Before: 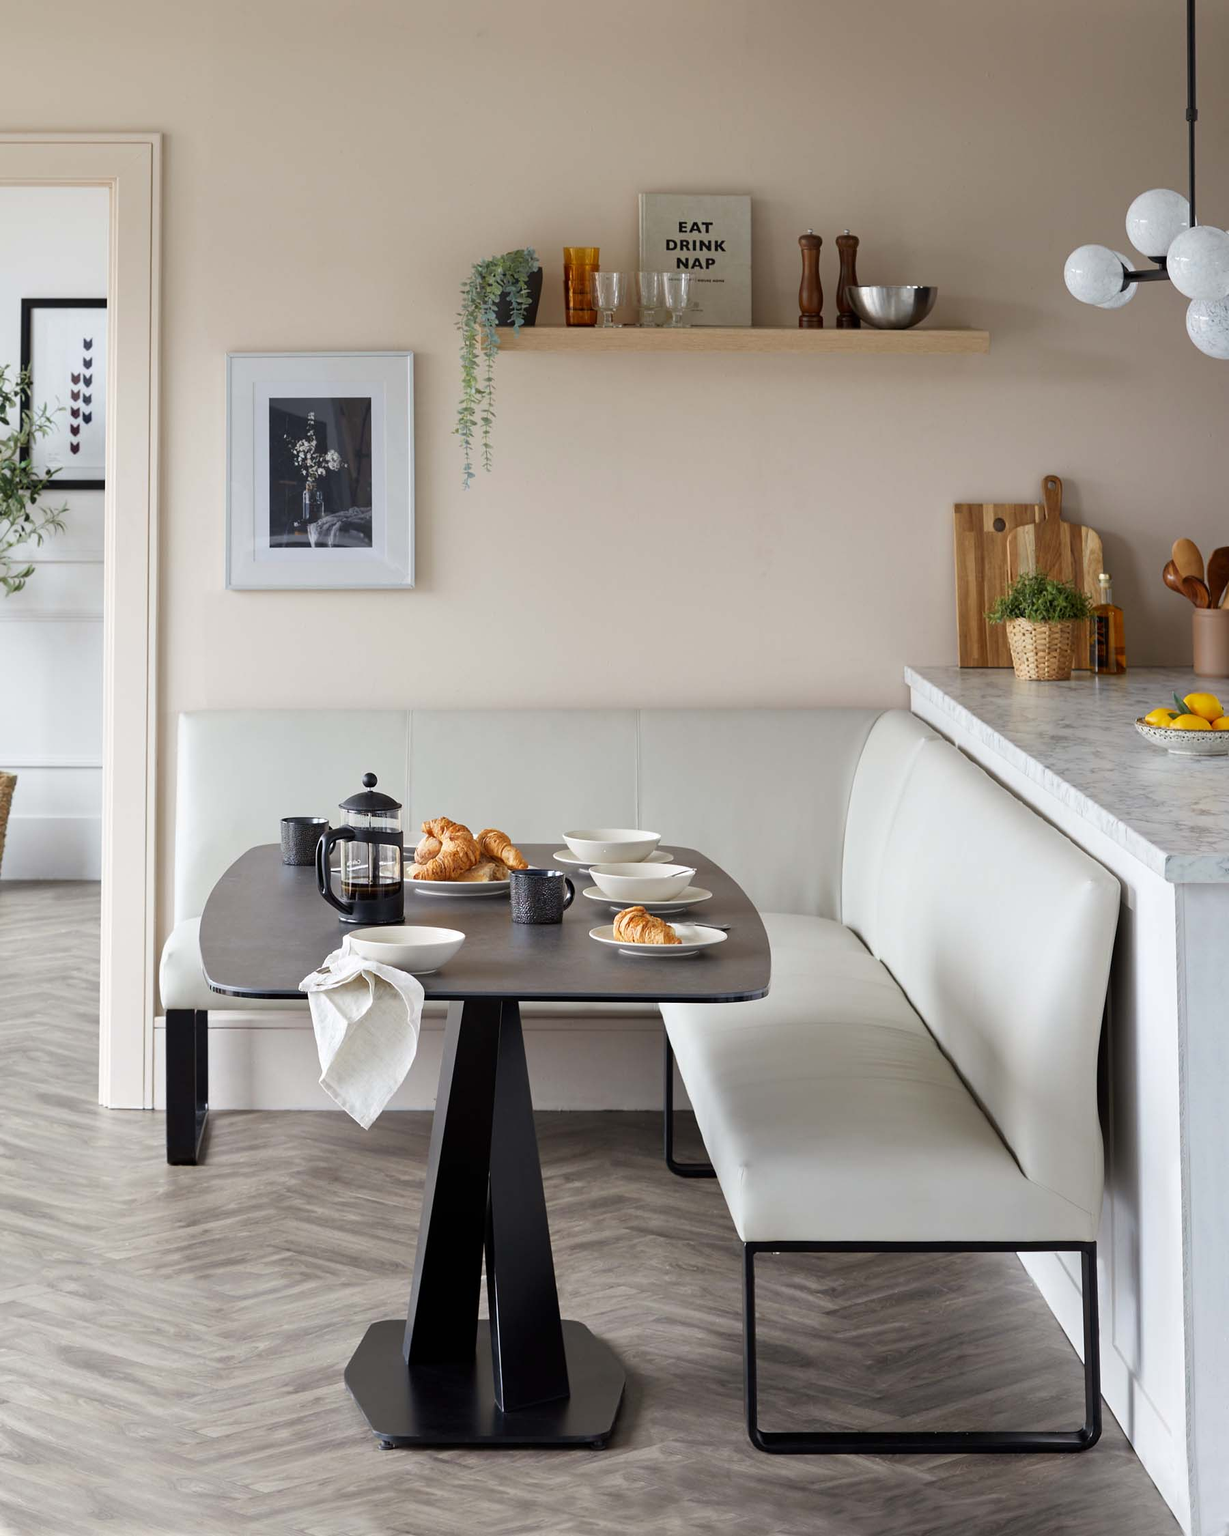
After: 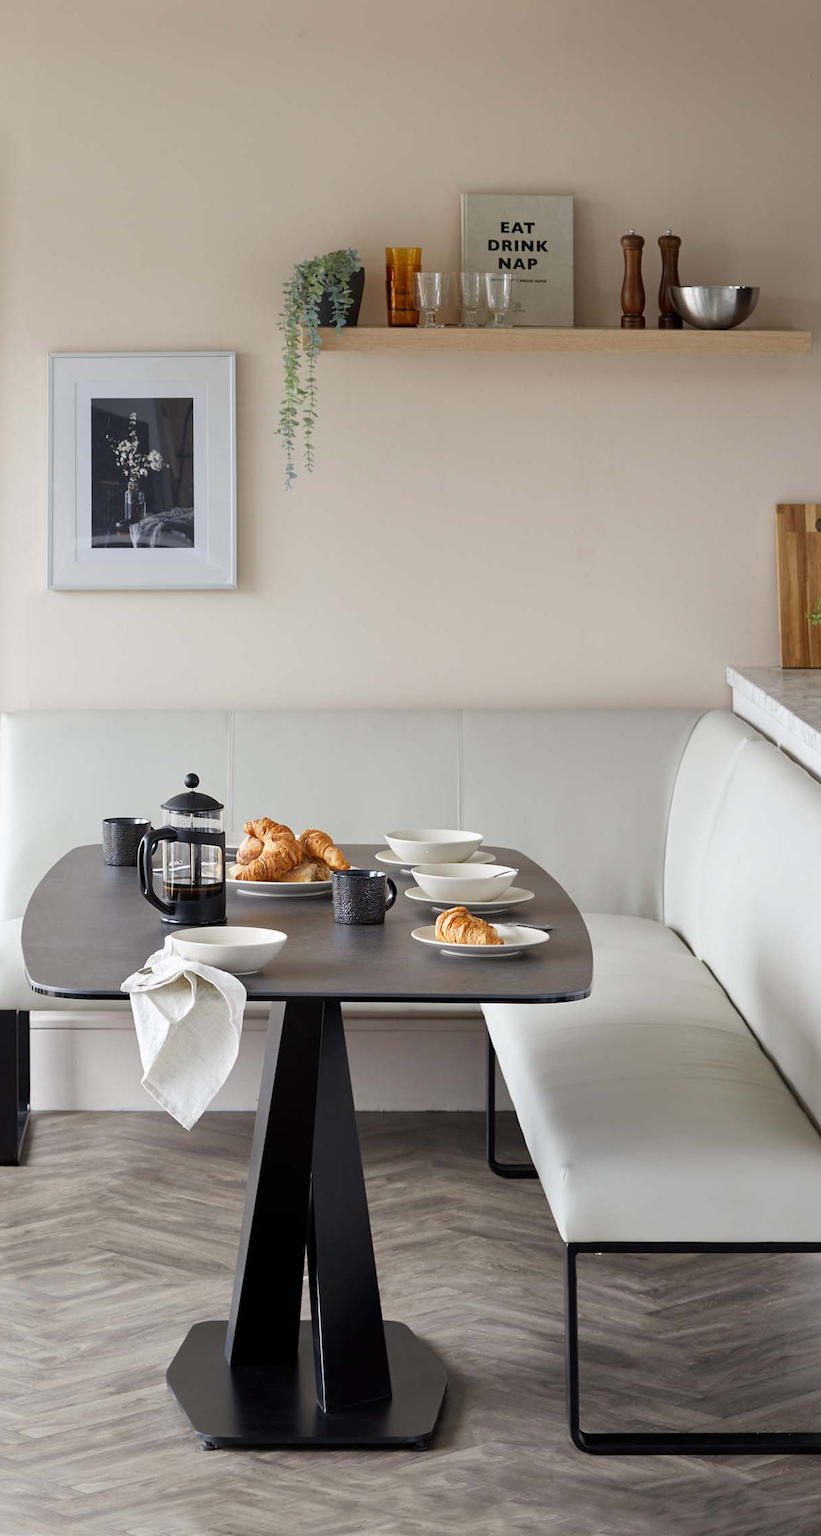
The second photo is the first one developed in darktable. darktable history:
crop and rotate: left 14.507%, right 18.639%
